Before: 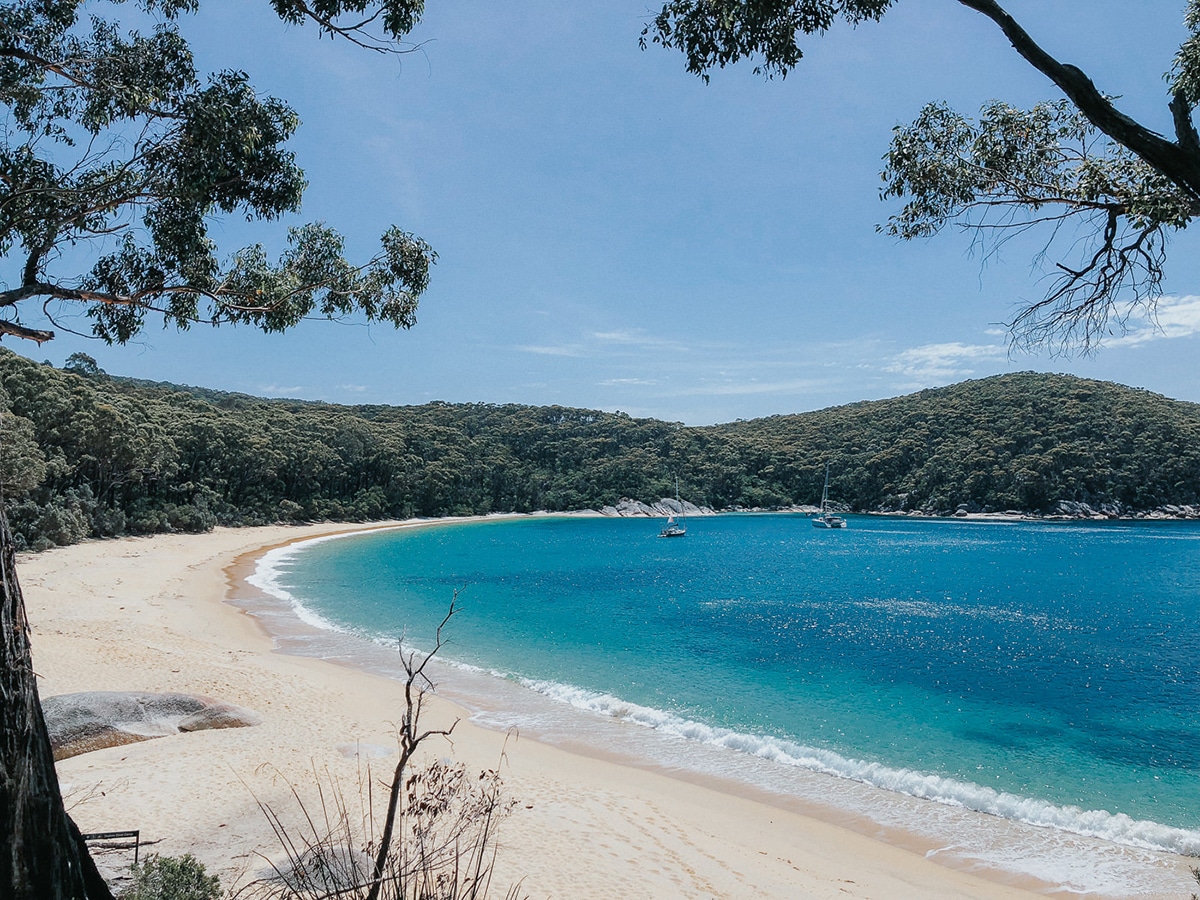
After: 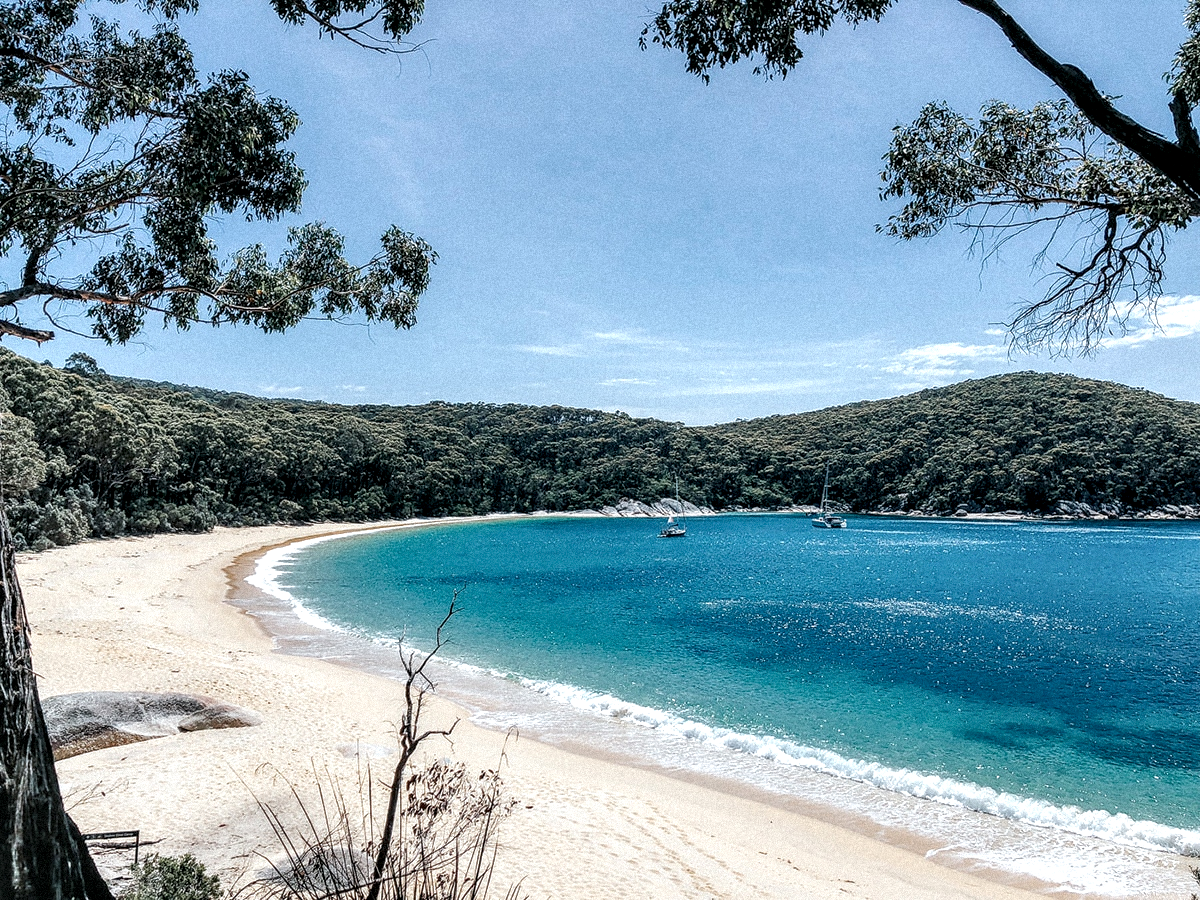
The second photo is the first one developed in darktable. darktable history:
shadows and highlights: radius 110.86, shadows 51.09, white point adjustment 9.16, highlights -4.17, highlights color adjustment 32.2%, soften with gaussian
local contrast: highlights 65%, shadows 54%, detail 169%, midtone range 0.514
grain: mid-tones bias 0%
